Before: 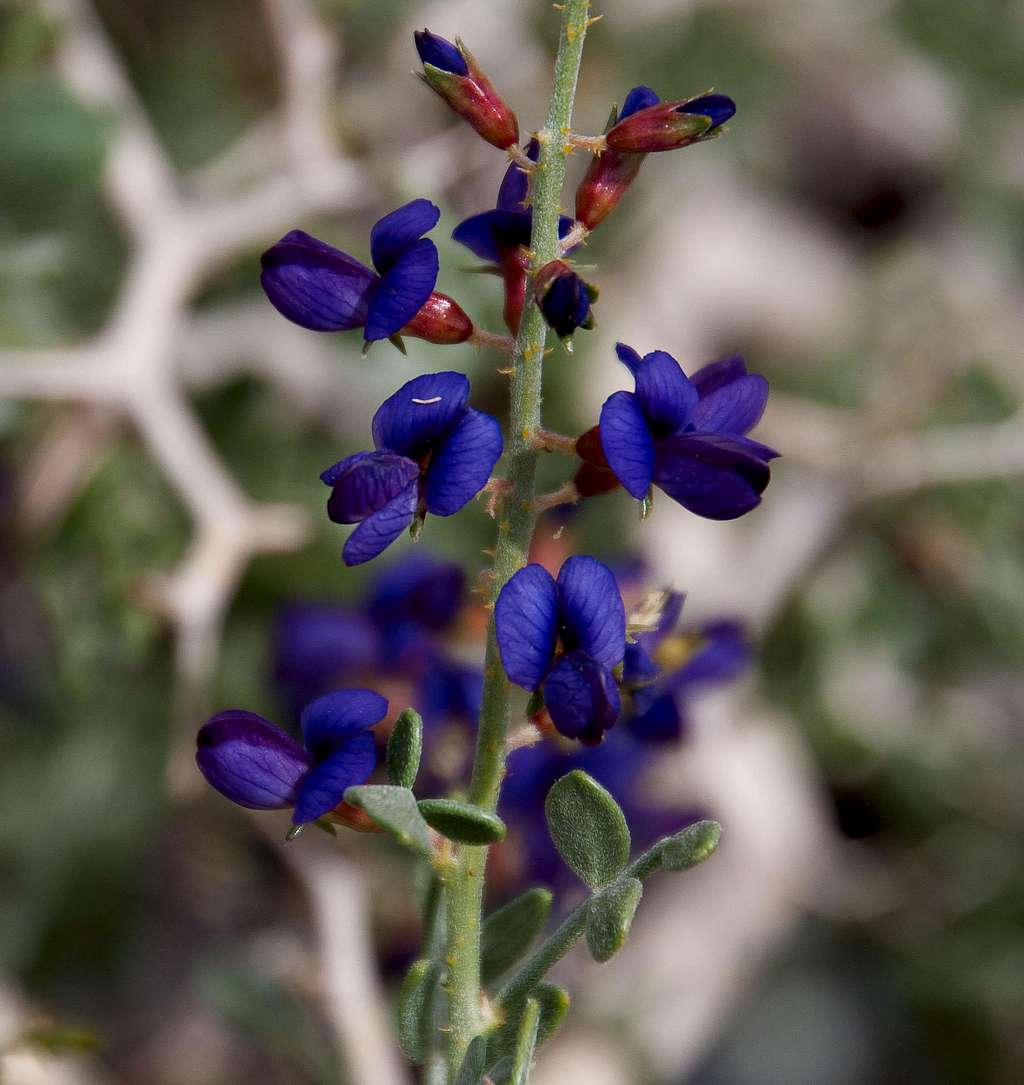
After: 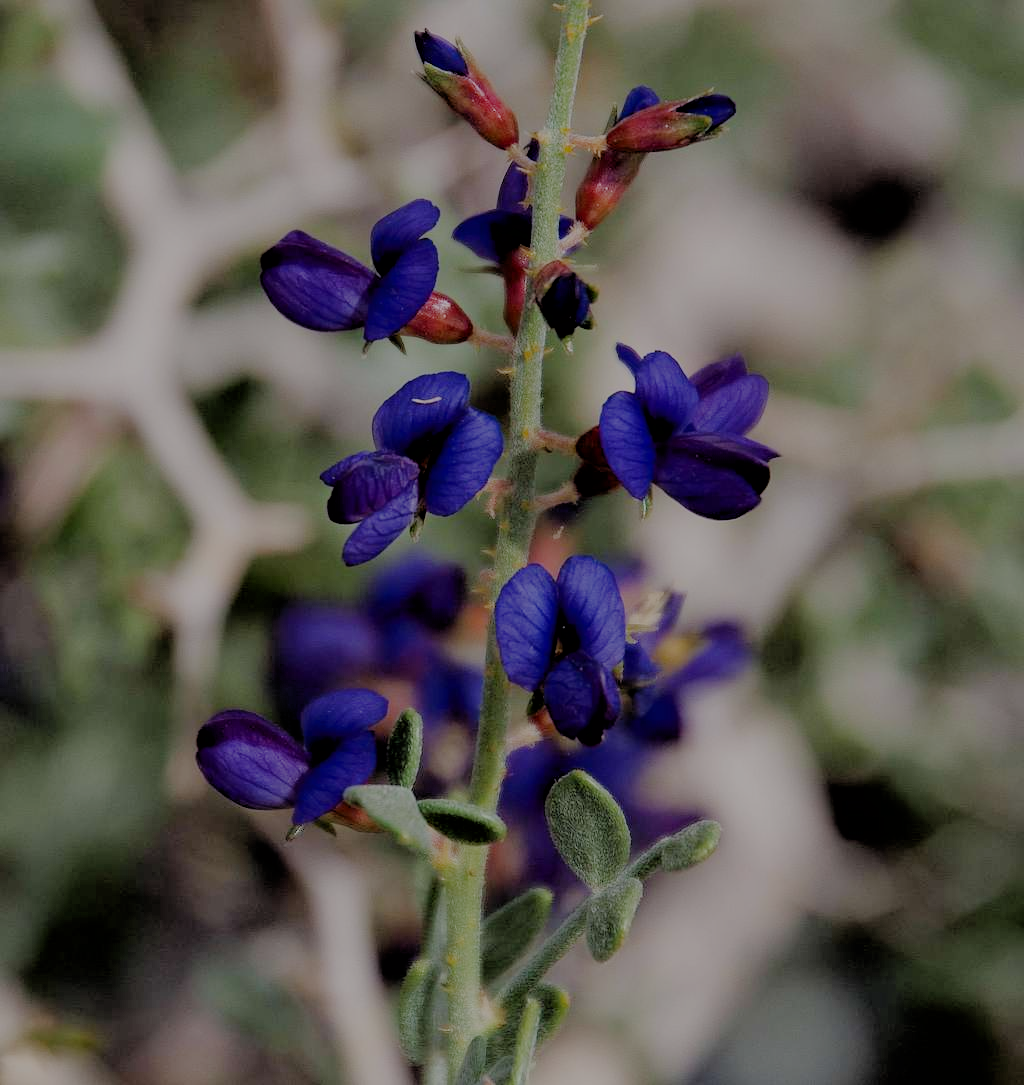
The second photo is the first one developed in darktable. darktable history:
filmic rgb: black relative exposure -4.5 EV, white relative exposure 6.55 EV, threshold 2.94 EV, hardness 1.91, contrast 0.507, enable highlight reconstruction true
